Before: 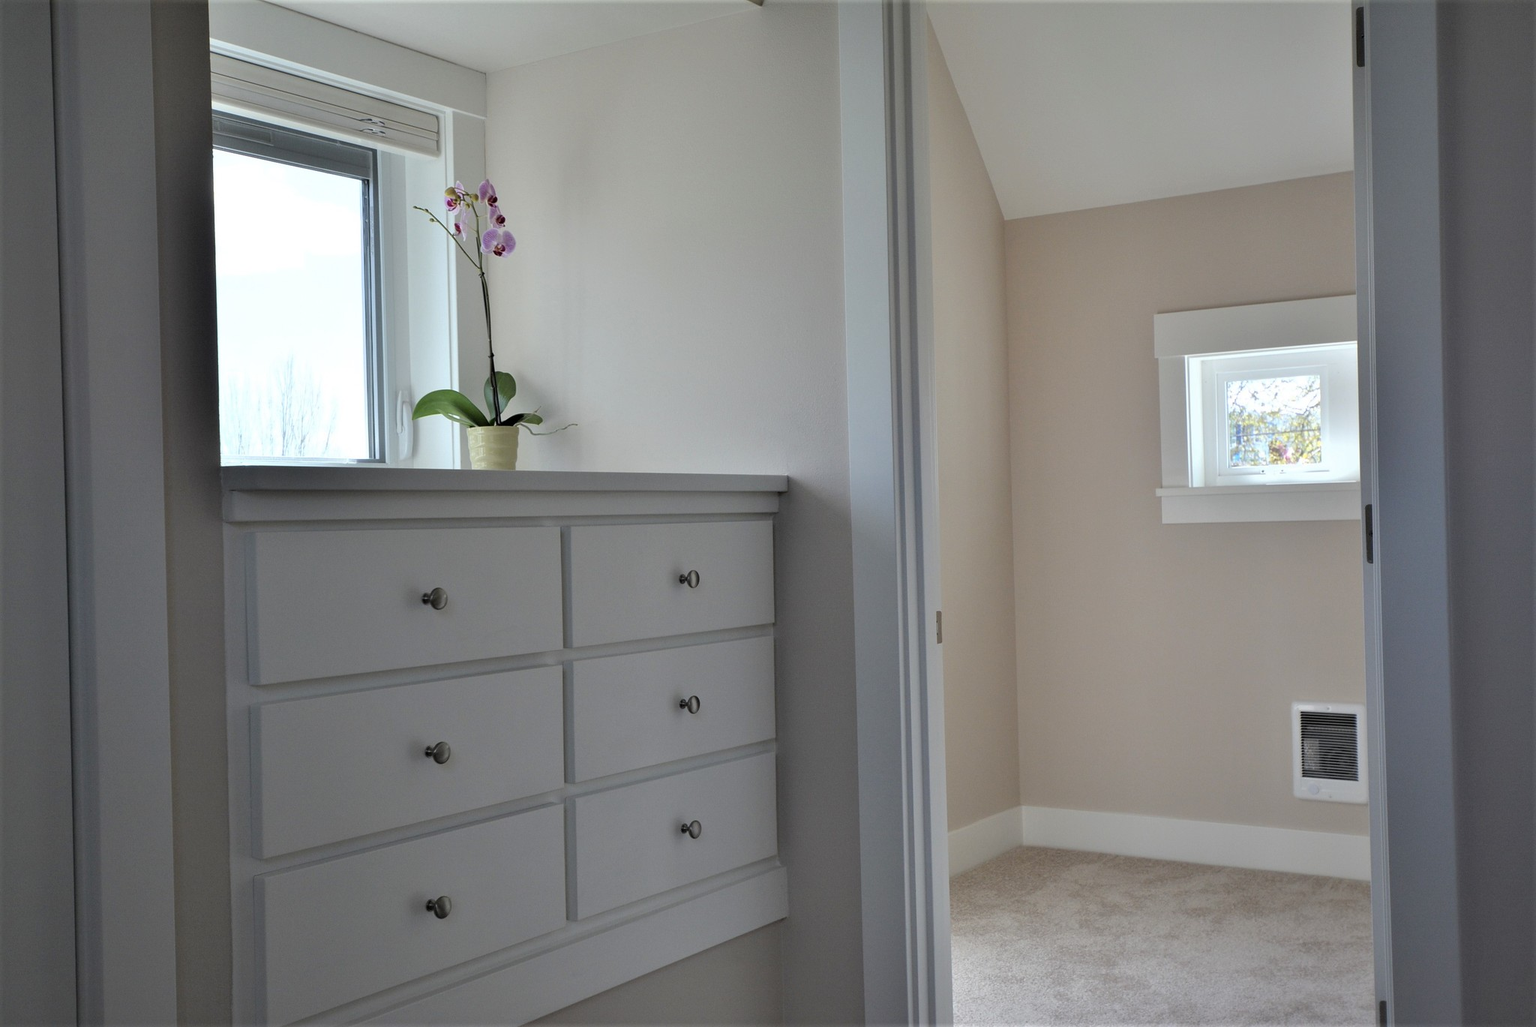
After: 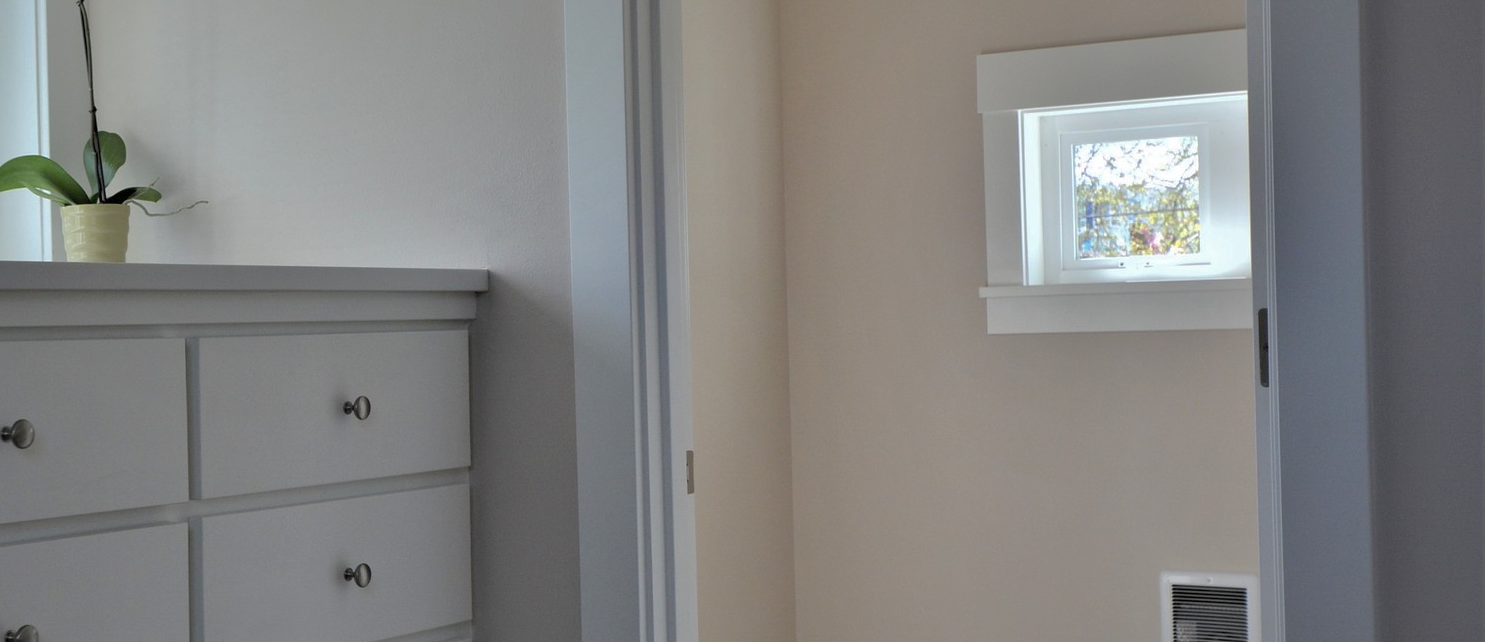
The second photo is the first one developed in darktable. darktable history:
shadows and highlights: shadows 39.33, highlights -60.05
crop and rotate: left 27.477%, top 26.65%, bottom 26.392%
